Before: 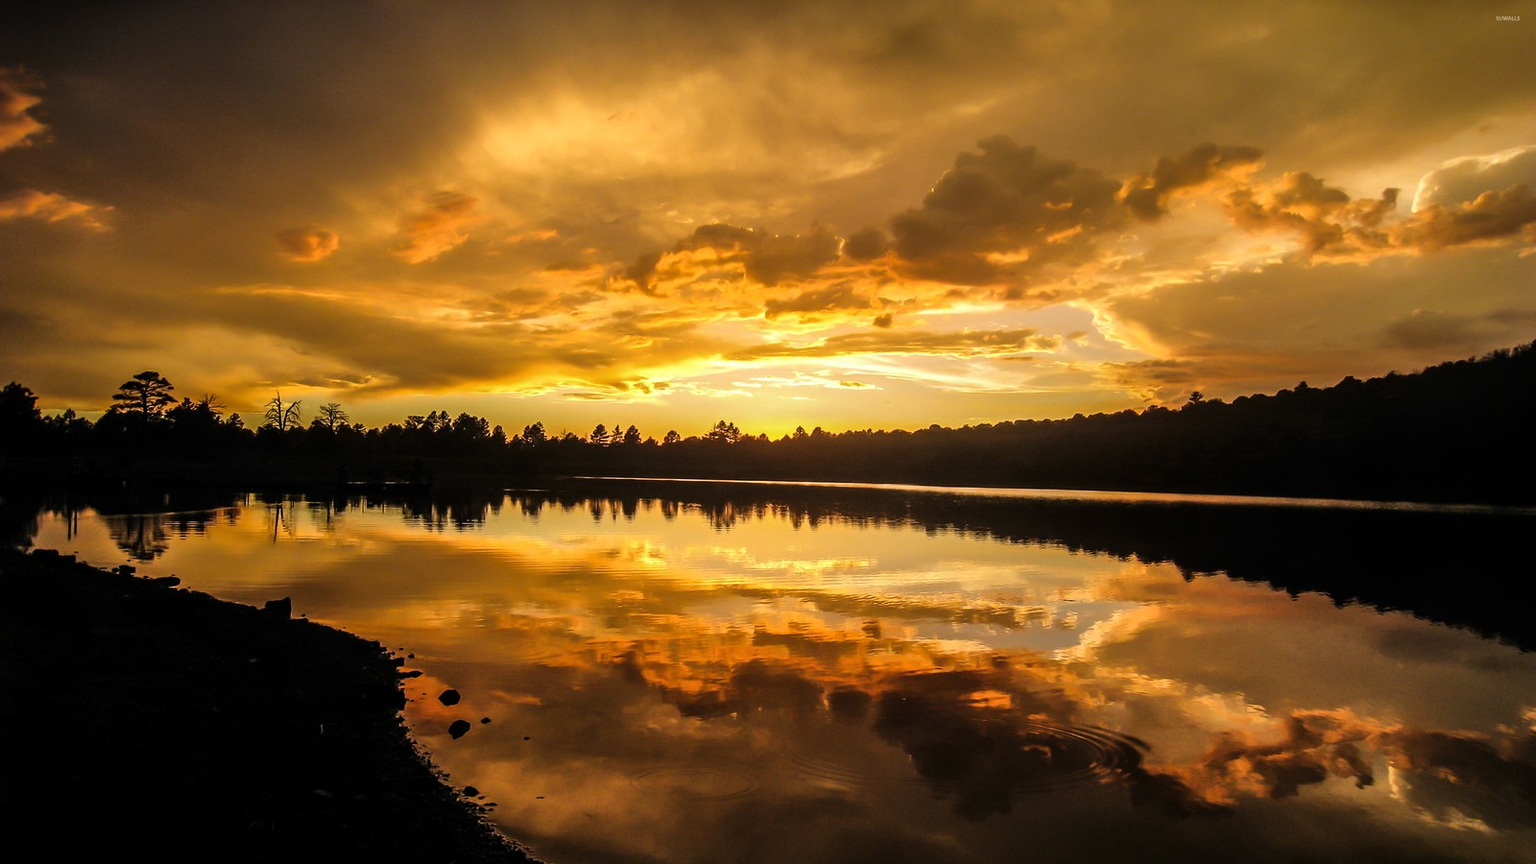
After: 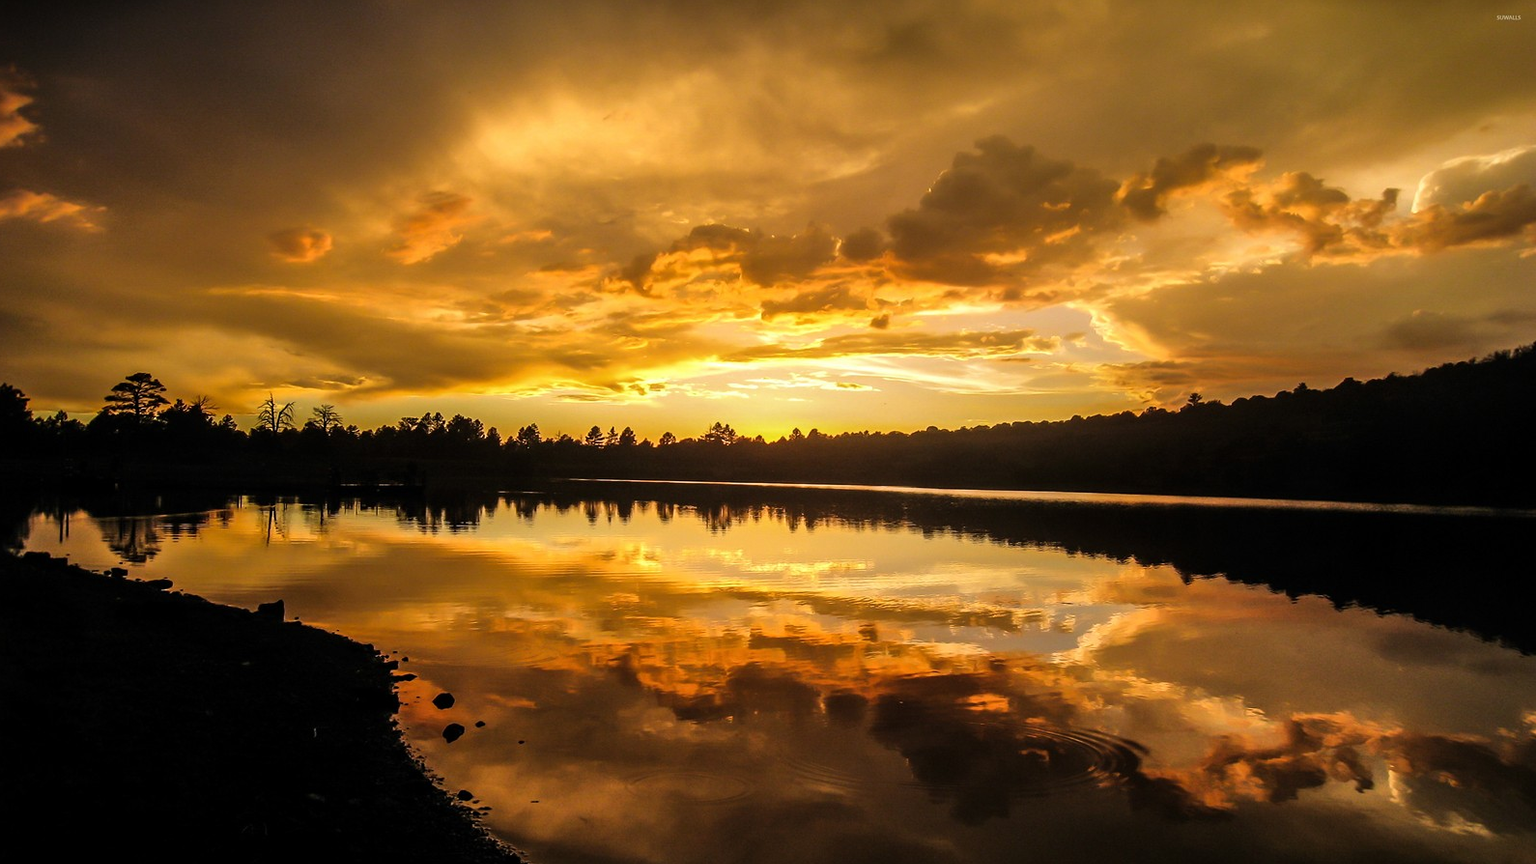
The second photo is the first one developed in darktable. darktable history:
crop and rotate: left 0.614%, top 0.179%, bottom 0.309%
